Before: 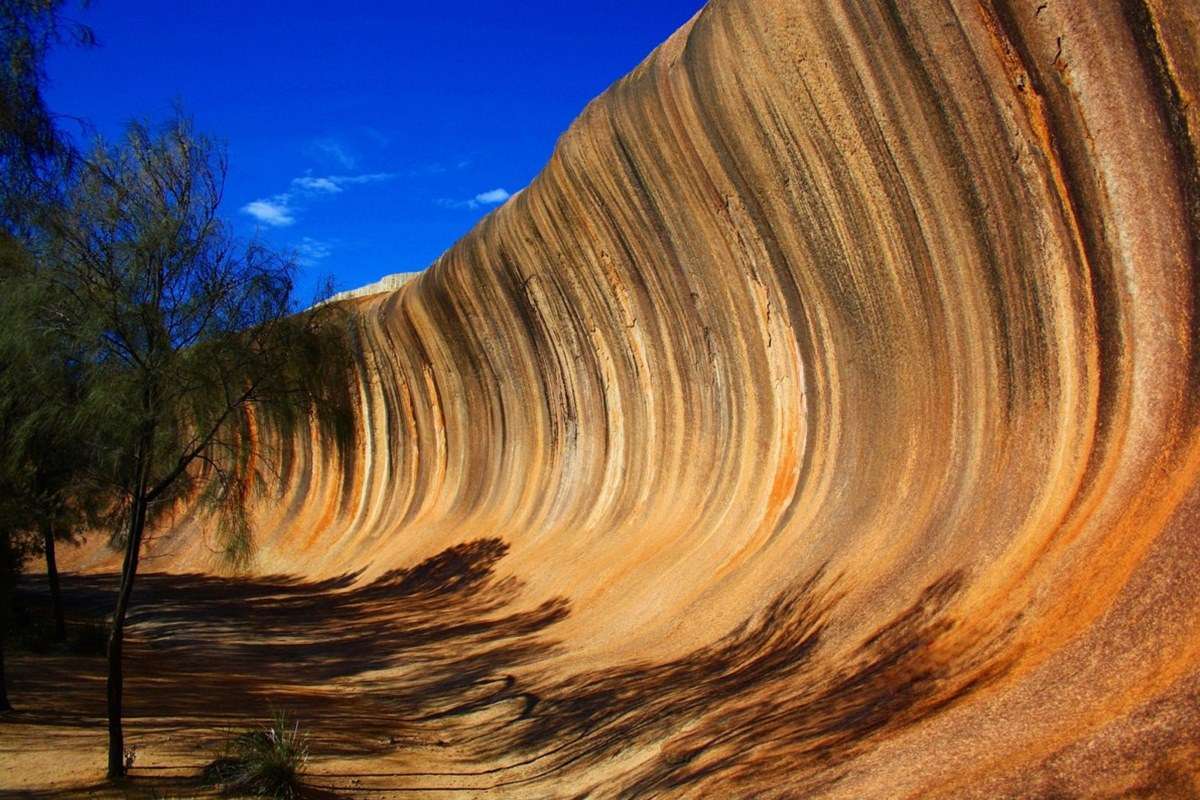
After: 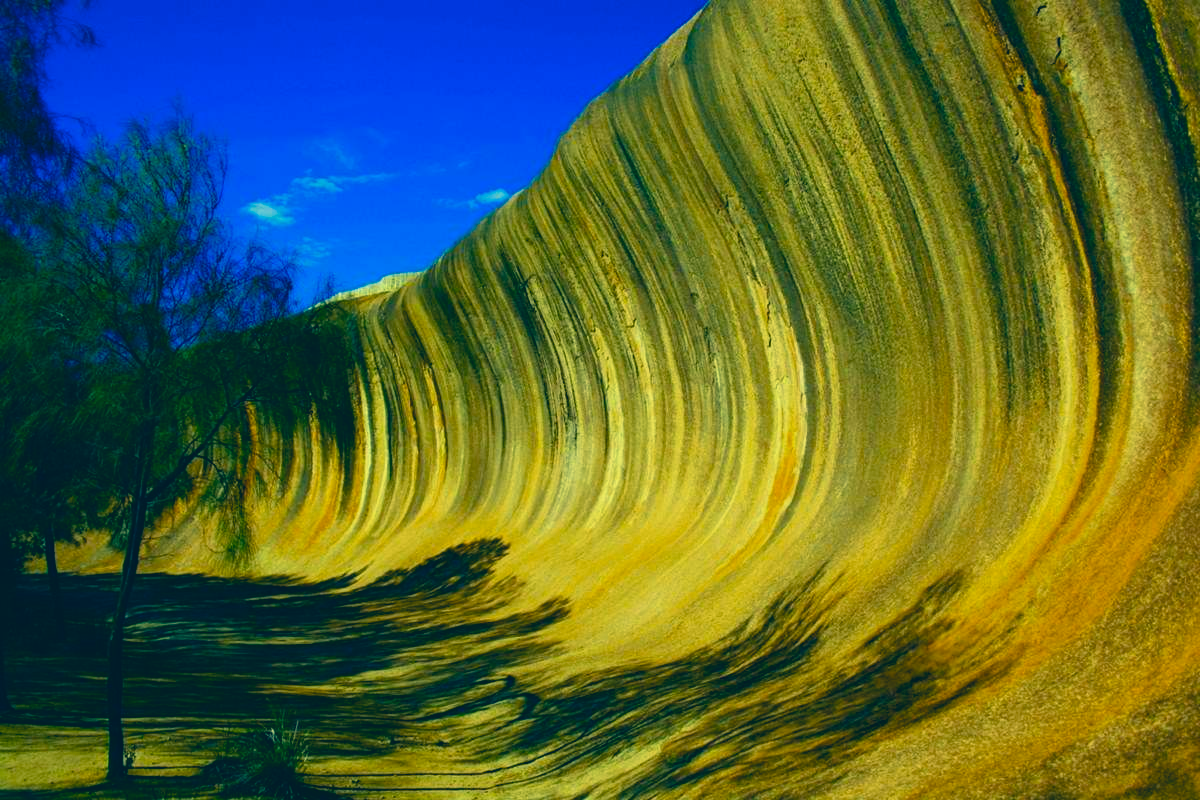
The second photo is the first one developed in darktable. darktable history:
color correction: highlights a* -15.58, highlights b* 40, shadows a* -40, shadows b* -26.18
color balance rgb: perceptual saturation grading › global saturation 20%, perceptual saturation grading › highlights -25%, perceptual saturation grading › shadows 25%
